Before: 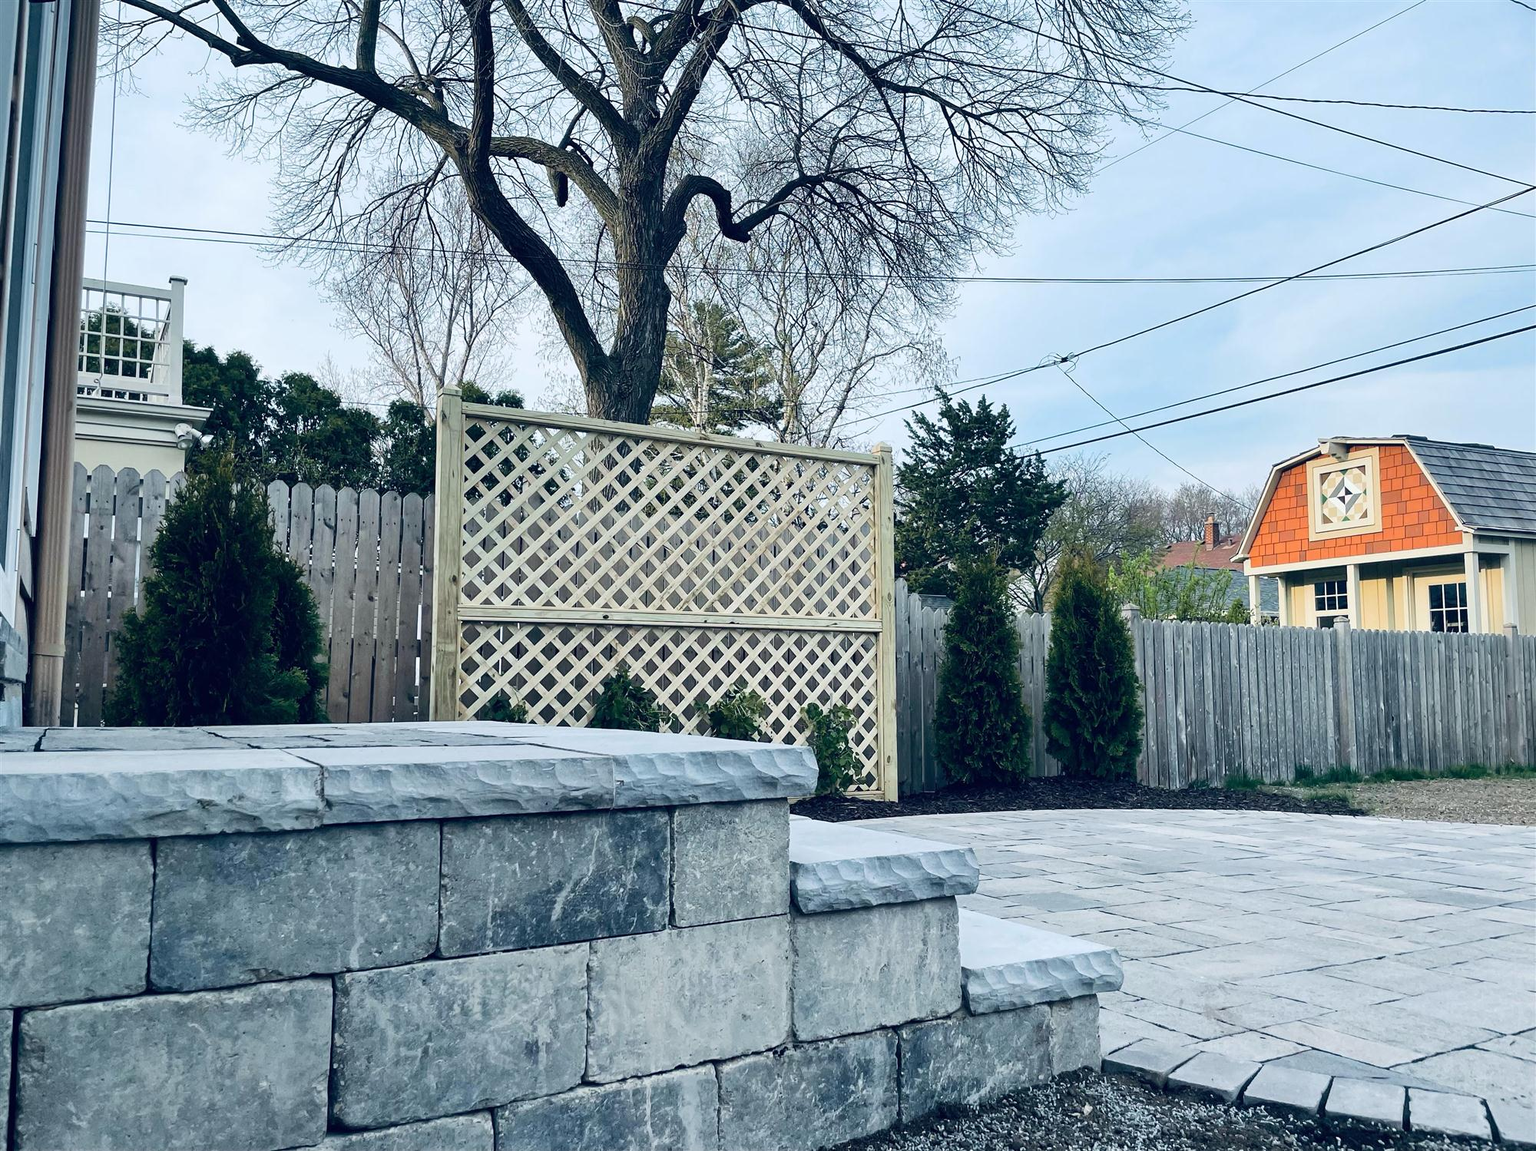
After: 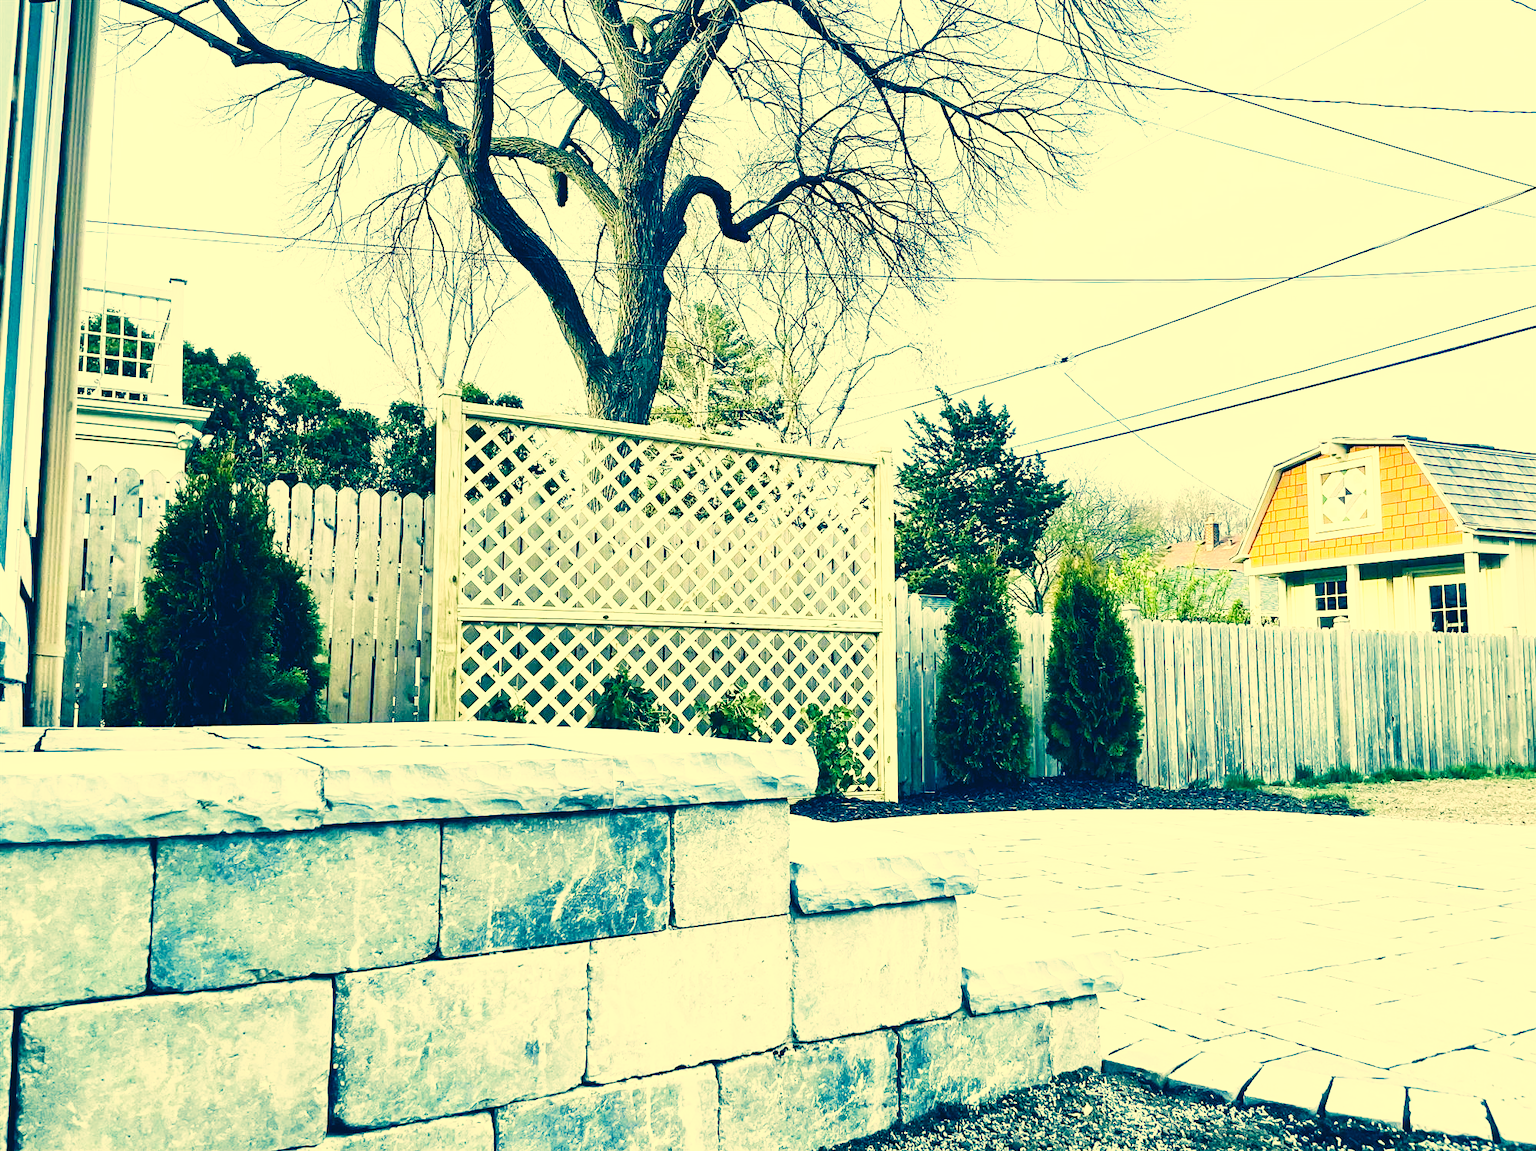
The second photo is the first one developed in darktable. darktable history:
color correction: highlights a* 1.83, highlights b* 34.02, shadows a* -36.68, shadows b* -5.48
exposure: exposure 0.6 EV, compensate highlight preservation false
velvia: on, module defaults
base curve: curves: ch0 [(0, 0) (0.007, 0.004) (0.027, 0.03) (0.046, 0.07) (0.207, 0.54) (0.442, 0.872) (0.673, 0.972) (1, 1)], preserve colors none
